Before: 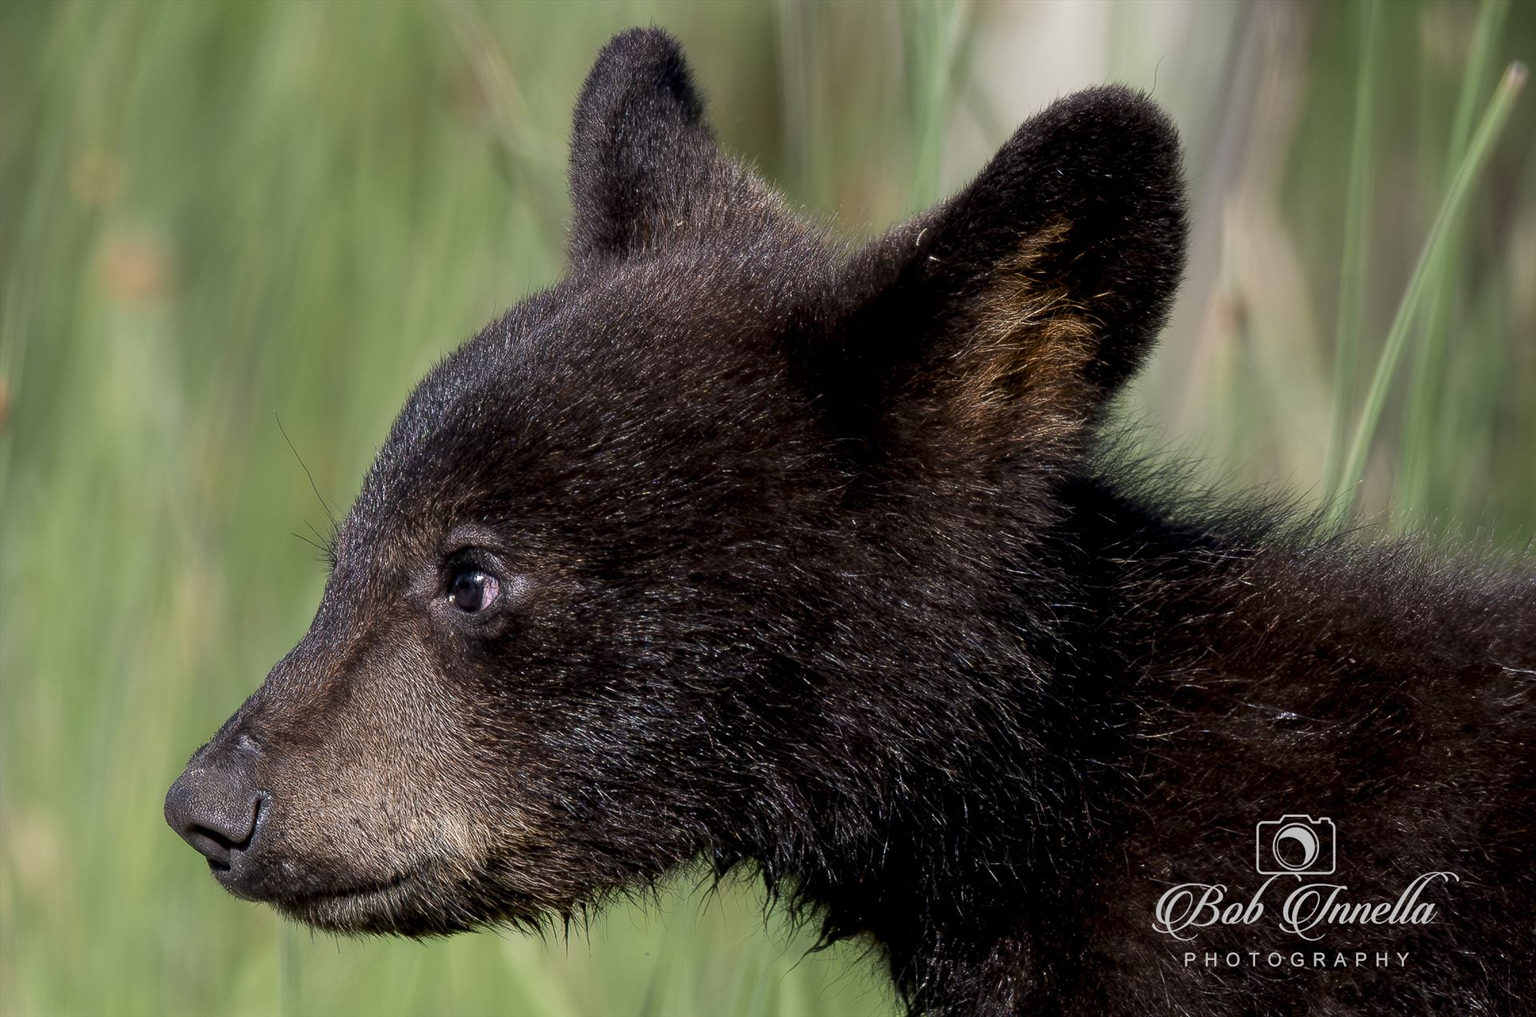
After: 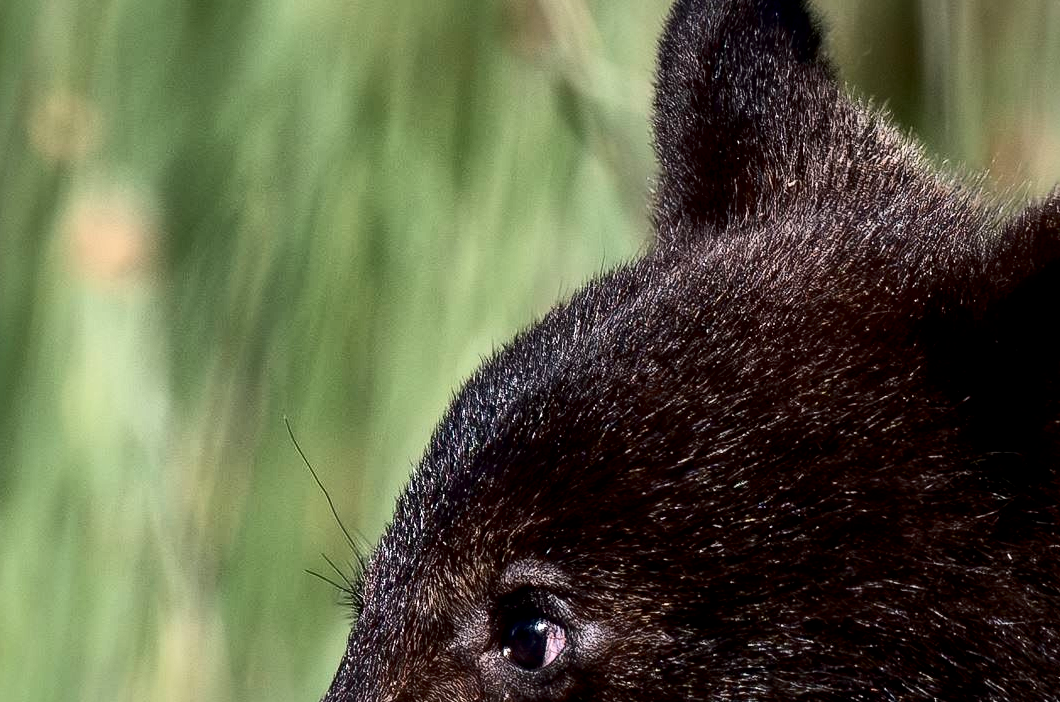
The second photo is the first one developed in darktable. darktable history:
contrast brightness saturation: contrast 0.299
local contrast: mode bilateral grid, contrast 71, coarseness 75, detail 180%, midtone range 0.2
crop and rotate: left 3.049%, top 7.585%, right 41.716%, bottom 37.115%
